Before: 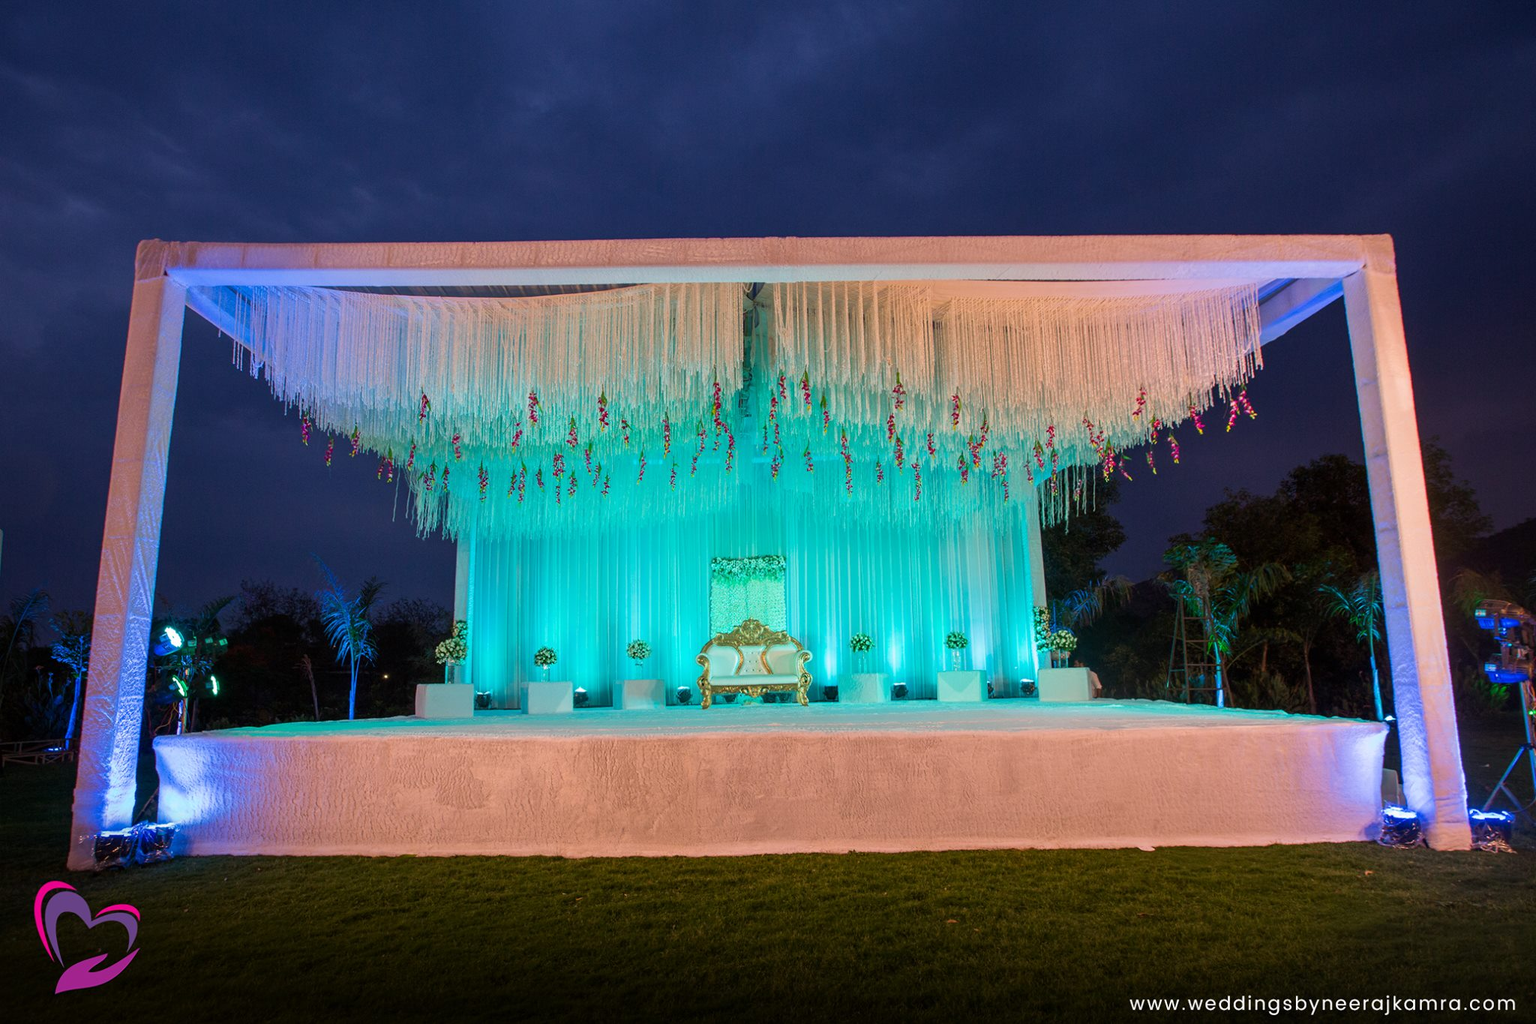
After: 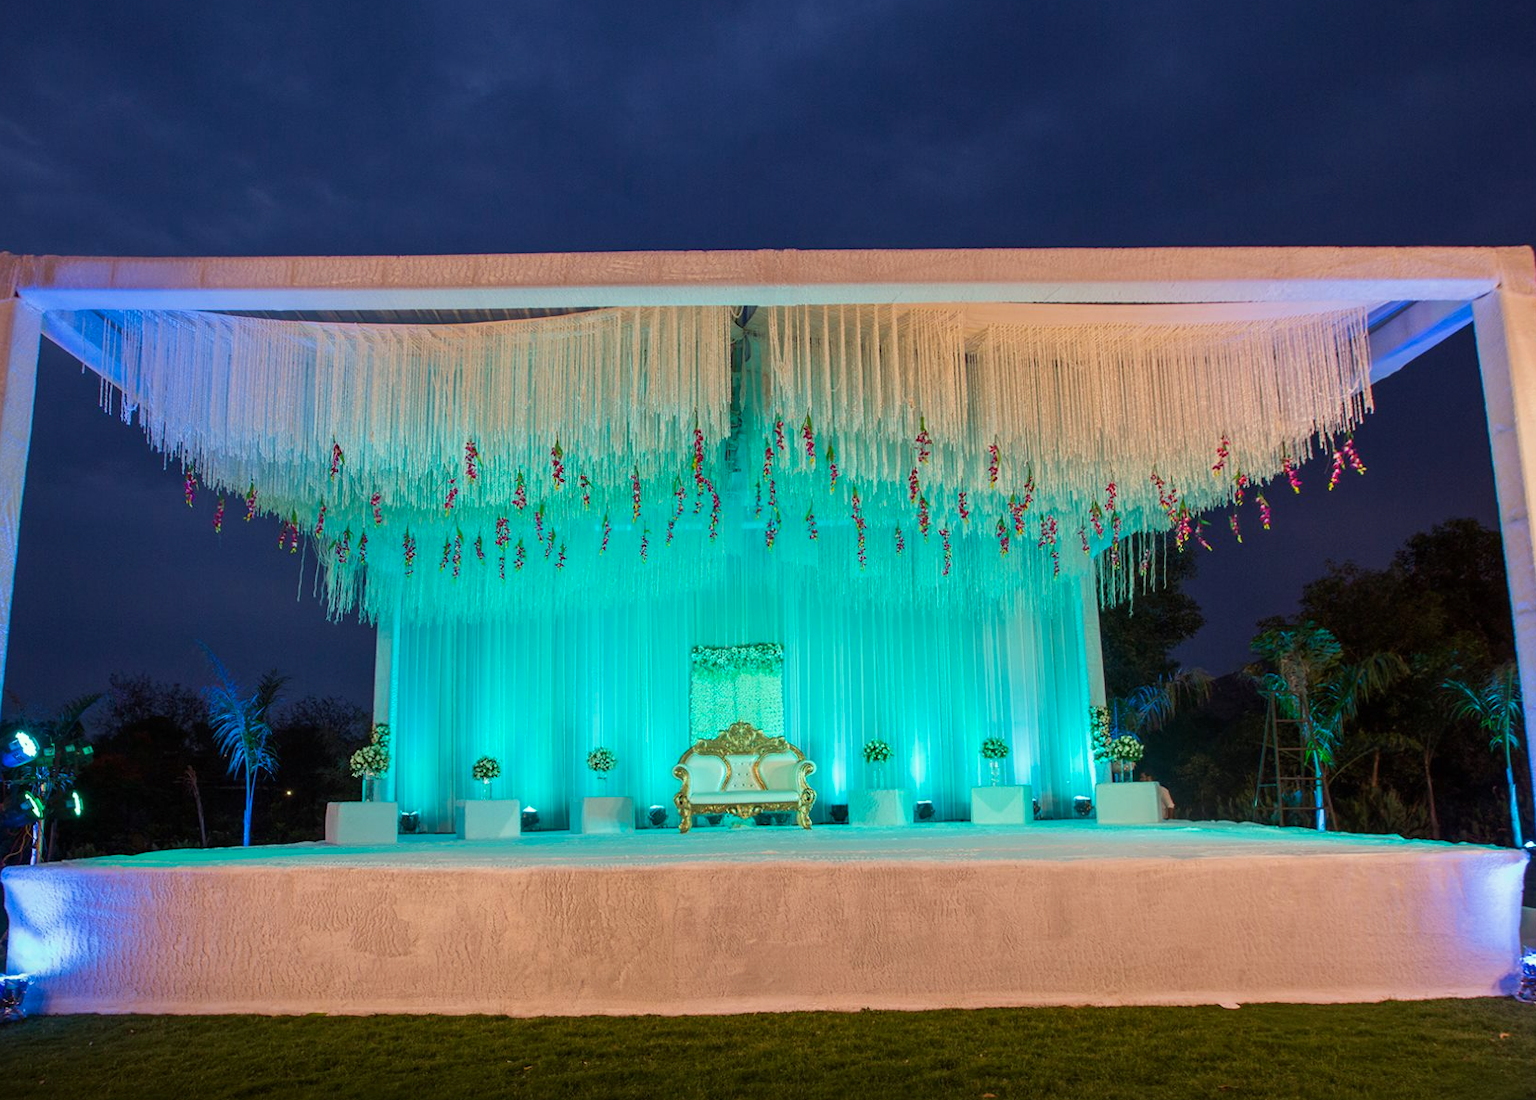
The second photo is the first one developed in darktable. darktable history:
crop: left 9.929%, top 3.475%, right 9.188%, bottom 9.529%
color correction: highlights a* -8, highlights b* 3.1
